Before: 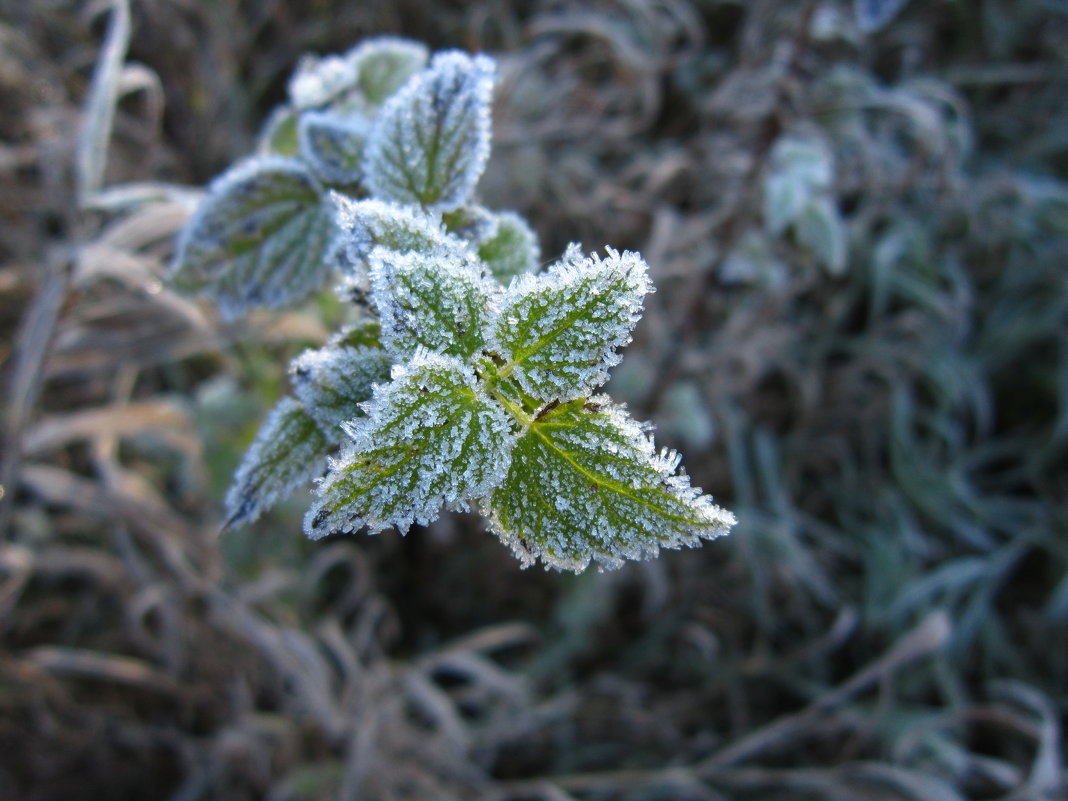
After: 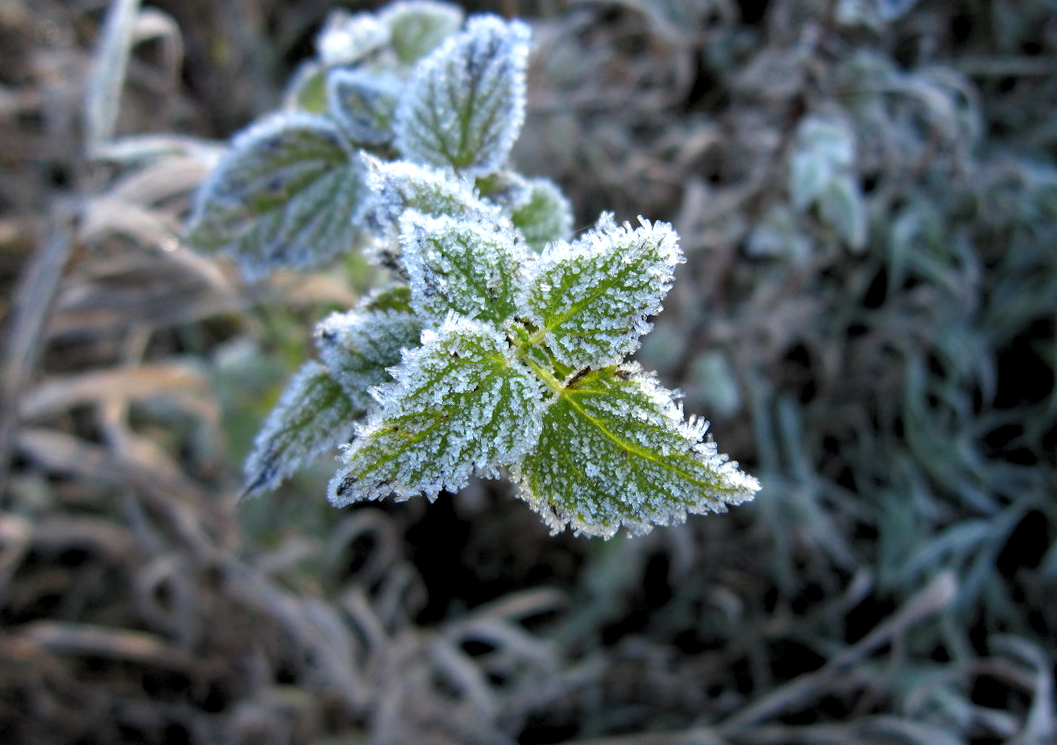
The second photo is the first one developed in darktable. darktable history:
rgb levels: levels [[0.01, 0.419, 0.839], [0, 0.5, 1], [0, 0.5, 1]]
rotate and perspective: rotation 0.679°, lens shift (horizontal) 0.136, crop left 0.009, crop right 0.991, crop top 0.078, crop bottom 0.95
